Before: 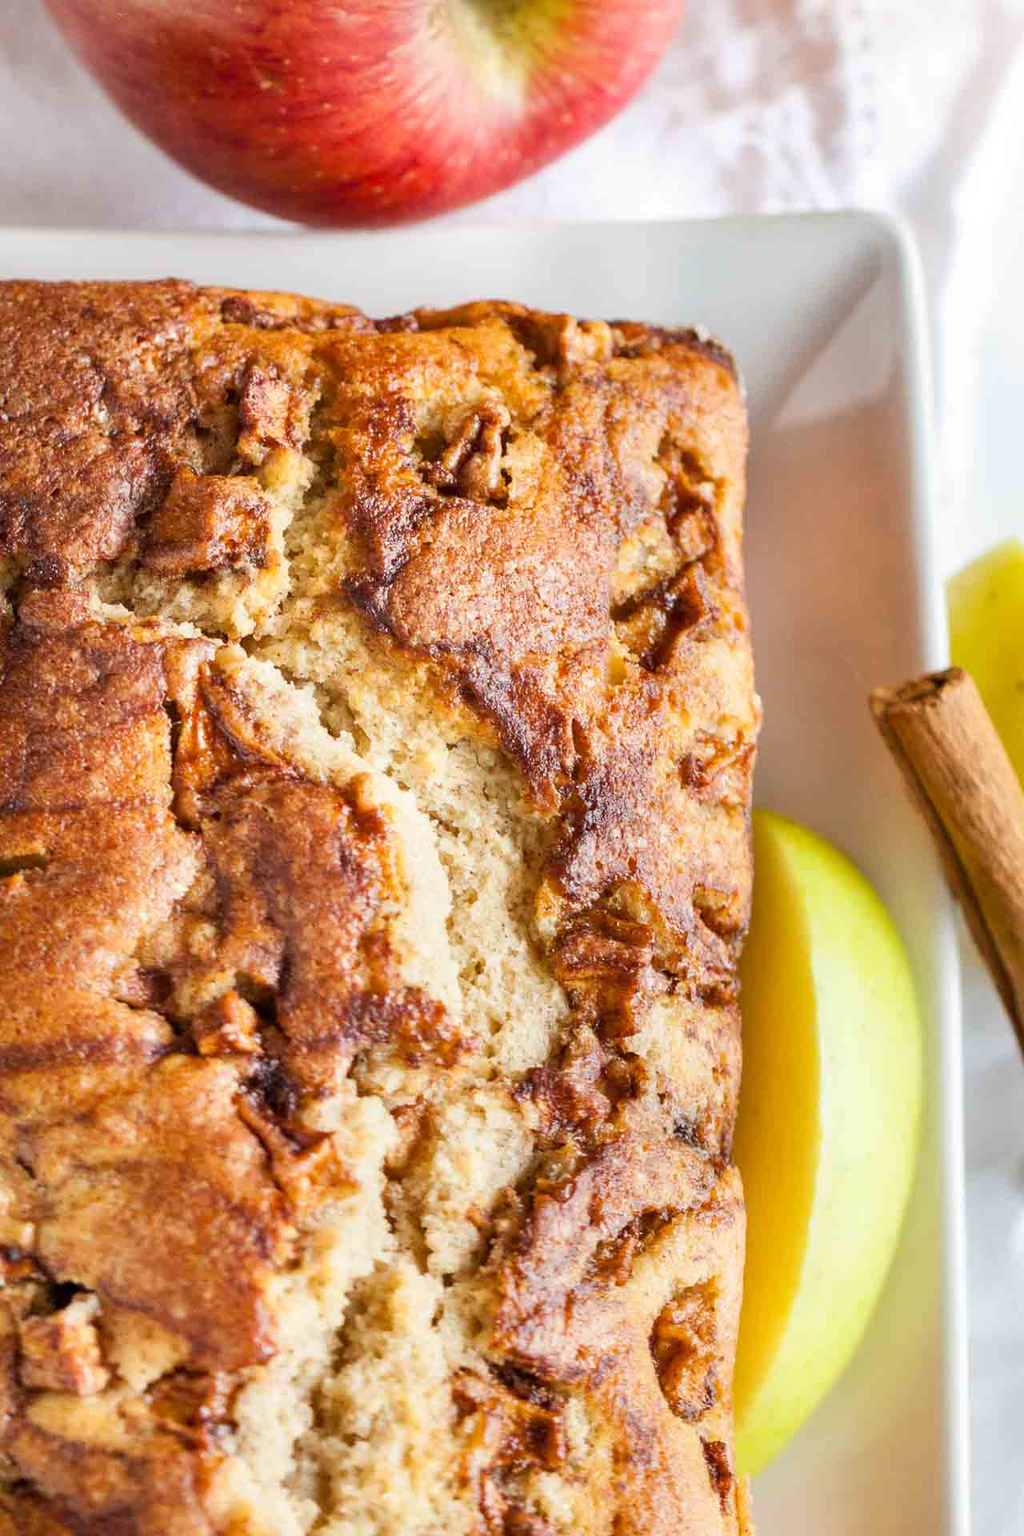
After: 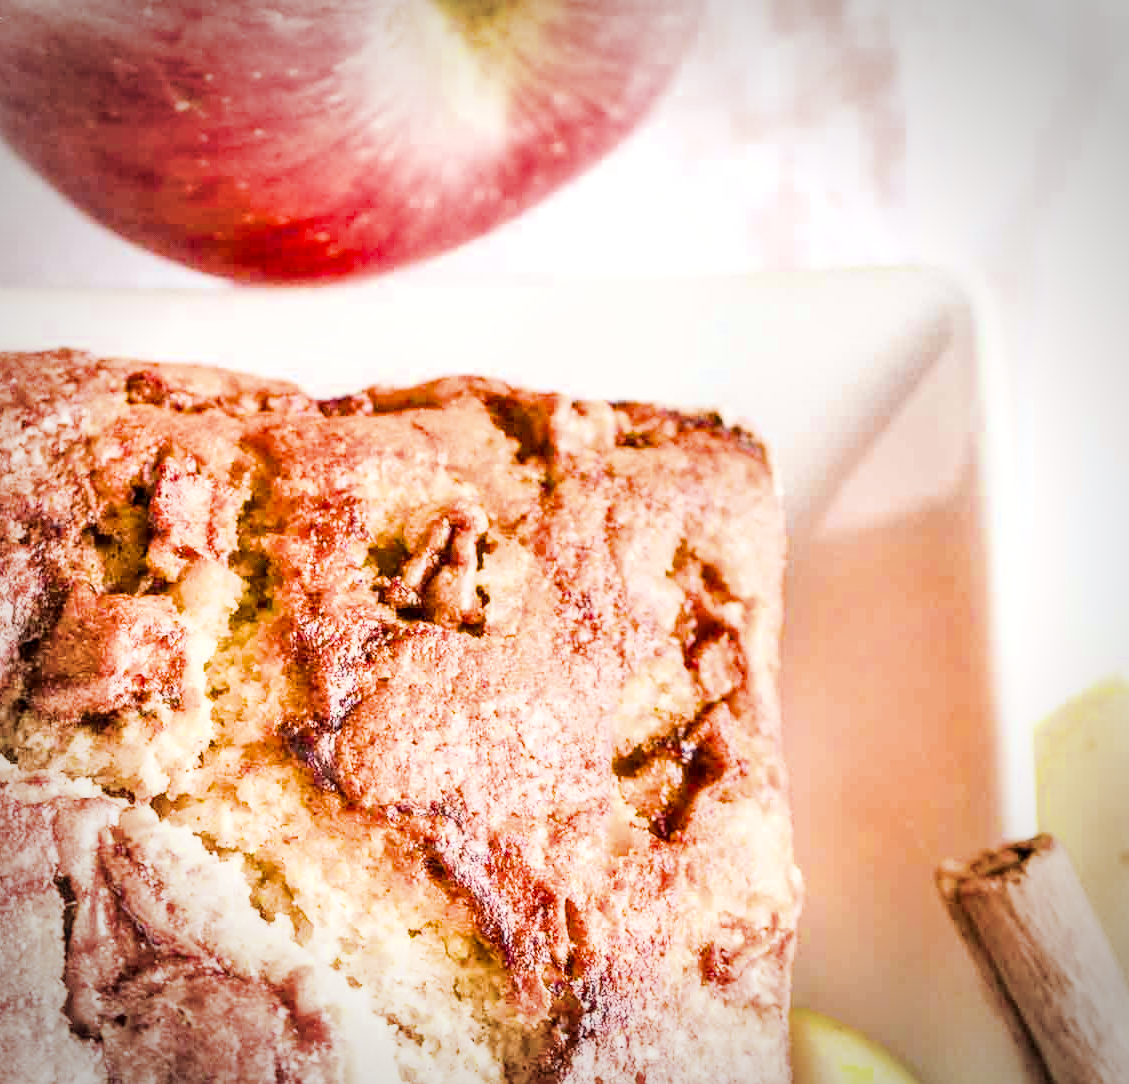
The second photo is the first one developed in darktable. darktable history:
color balance rgb: shadows lift › hue 85.71°, highlights gain › chroma 1.025%, highlights gain › hue 60.15°, perceptual saturation grading › global saturation 25.342%, perceptual brilliance grading › highlights 20.174%, perceptual brilliance grading › mid-tones 20.479%, perceptual brilliance grading › shadows -20.266%
filmic rgb: middle gray luminance 28.75%, black relative exposure -10.38 EV, white relative exposure 5.51 EV, target black luminance 0%, hardness 3.92, latitude 2.71%, contrast 1.121, highlights saturation mix 3.6%, shadows ↔ highlights balance 14.81%
vignetting: brightness -0.472, width/height ratio 1.091
crop and rotate: left 11.79%, bottom 43.518%
exposure: black level correction 0, exposure 1.2 EV, compensate highlight preservation false
shadows and highlights: shadows 52.21, highlights -28.38, soften with gaussian
local contrast: on, module defaults
